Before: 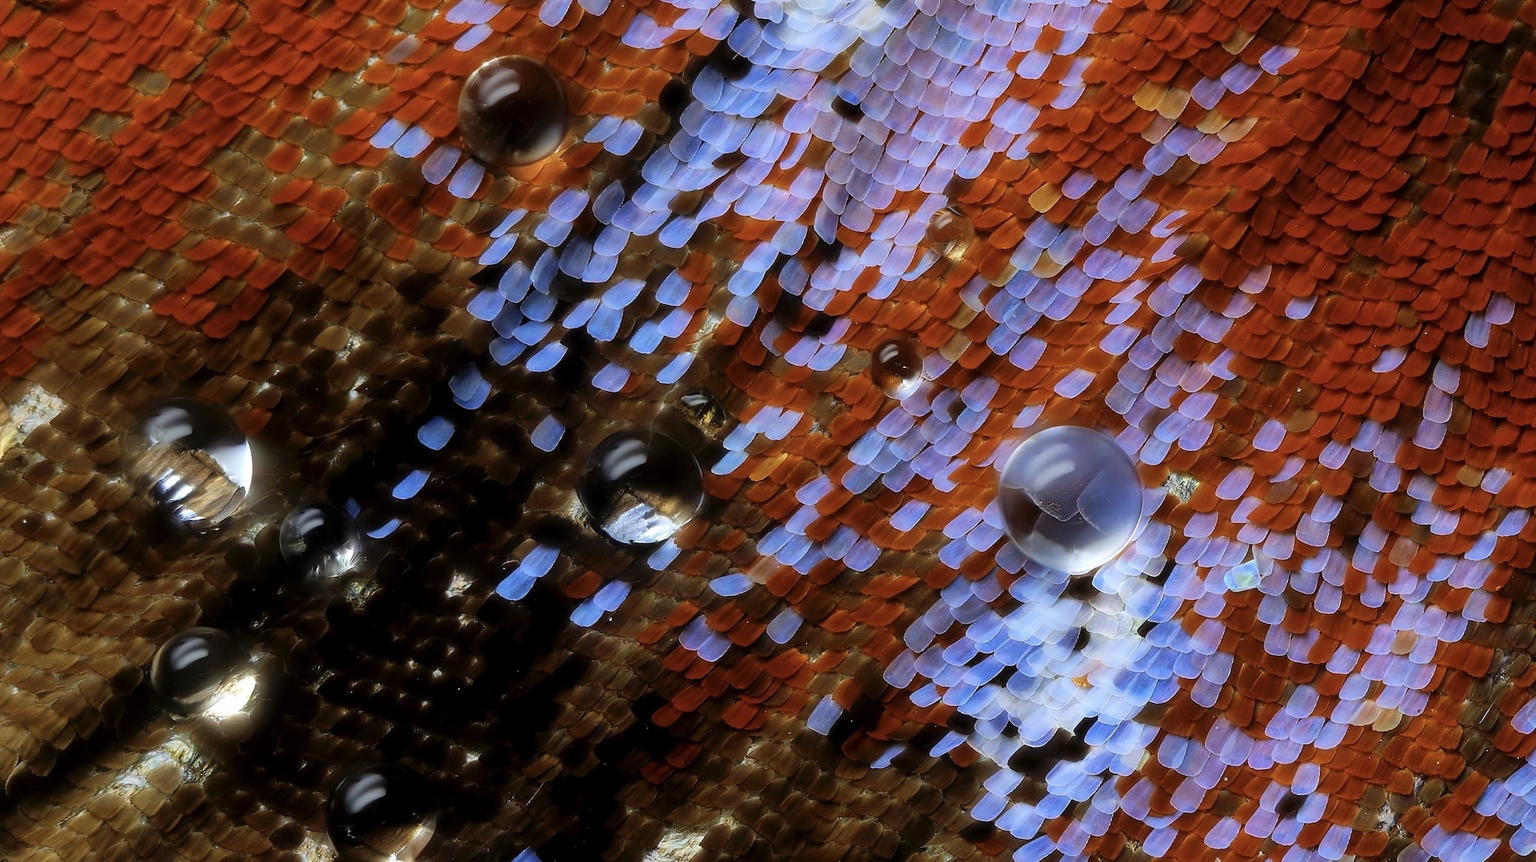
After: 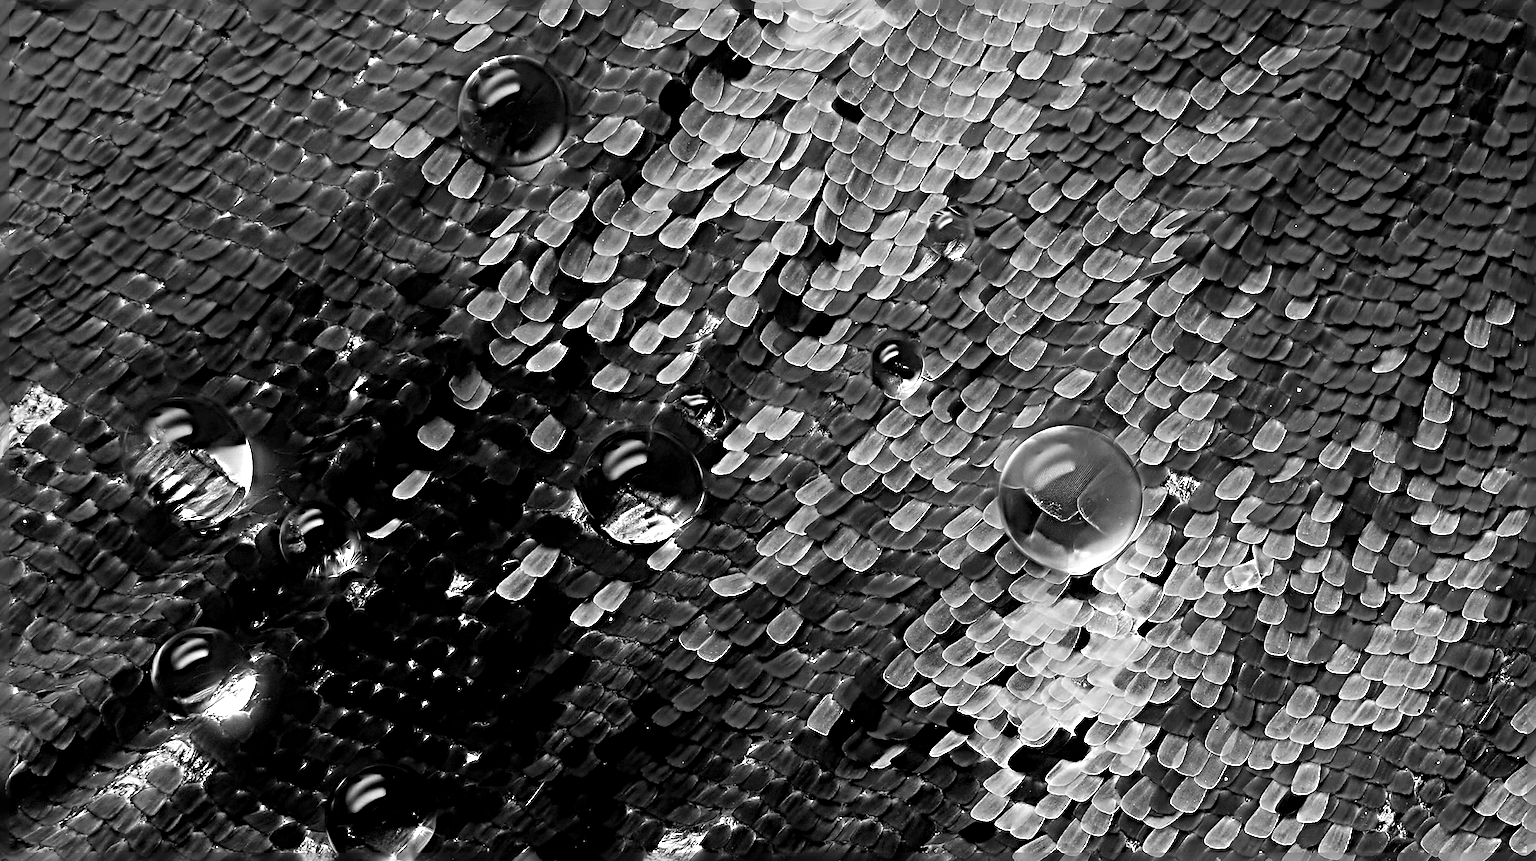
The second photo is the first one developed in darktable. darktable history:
sharpen: radius 6.3, amount 1.8, threshold 0
monochrome: on, module defaults
color calibration: illuminant as shot in camera, x 0.358, y 0.373, temperature 4628.91 K
